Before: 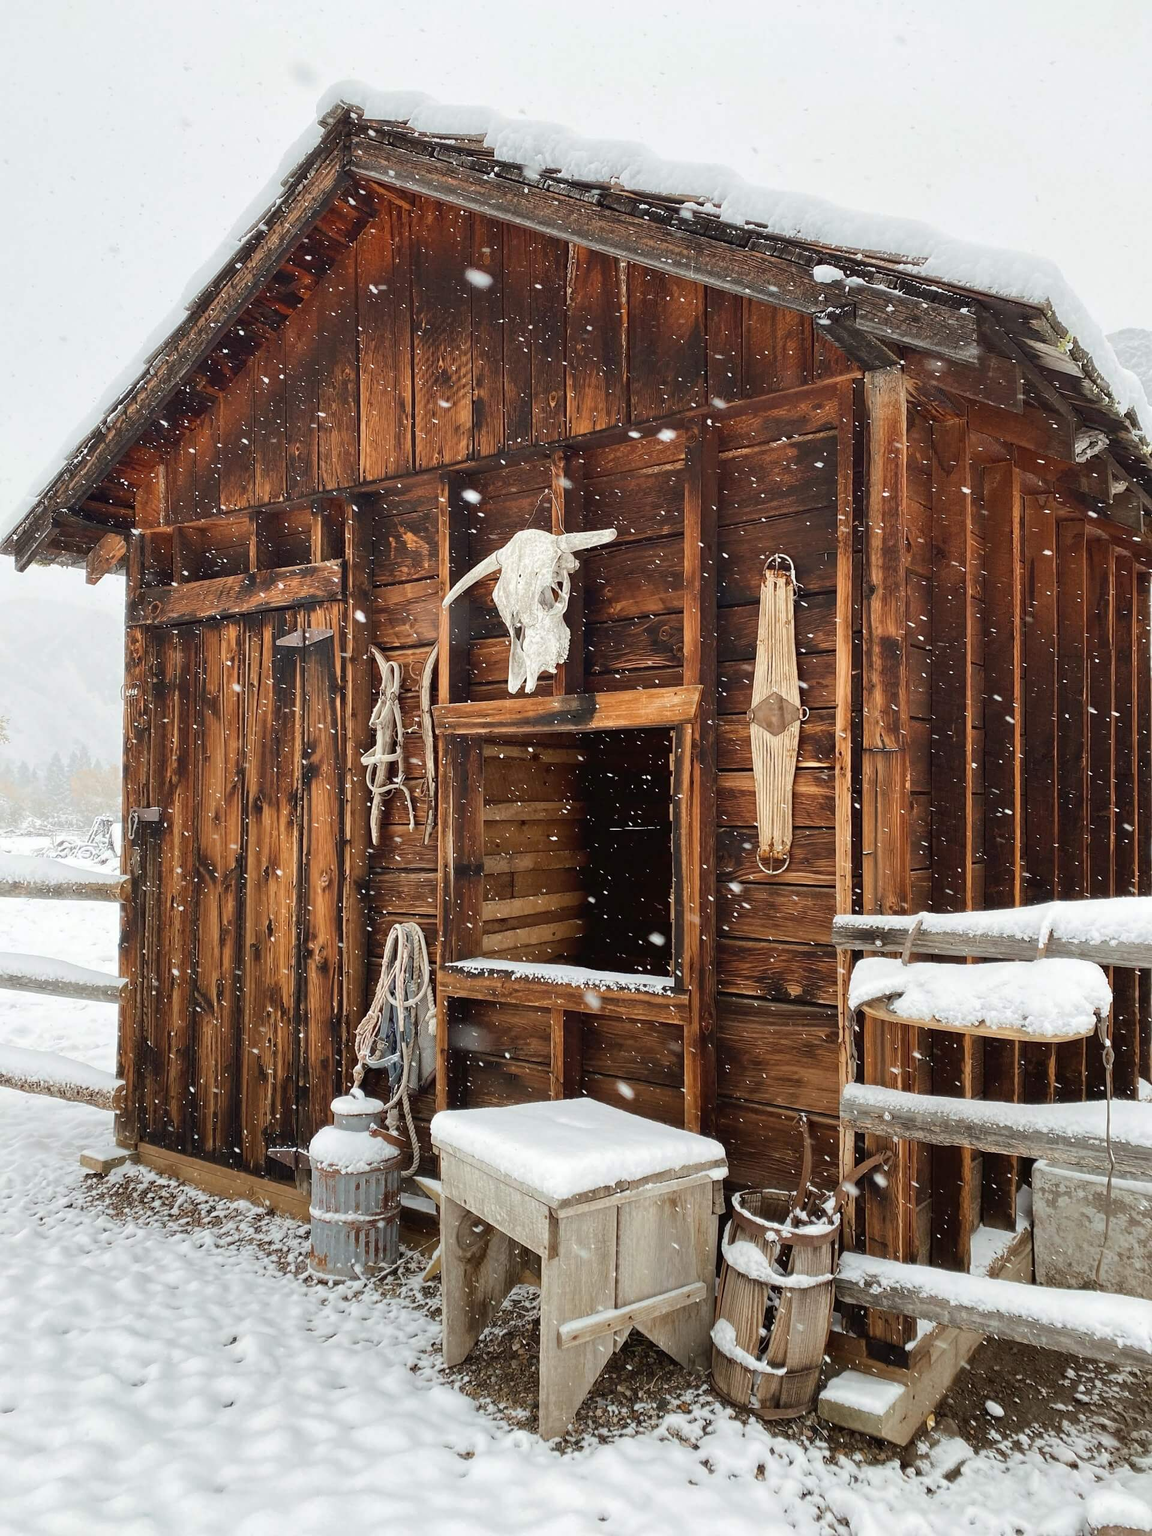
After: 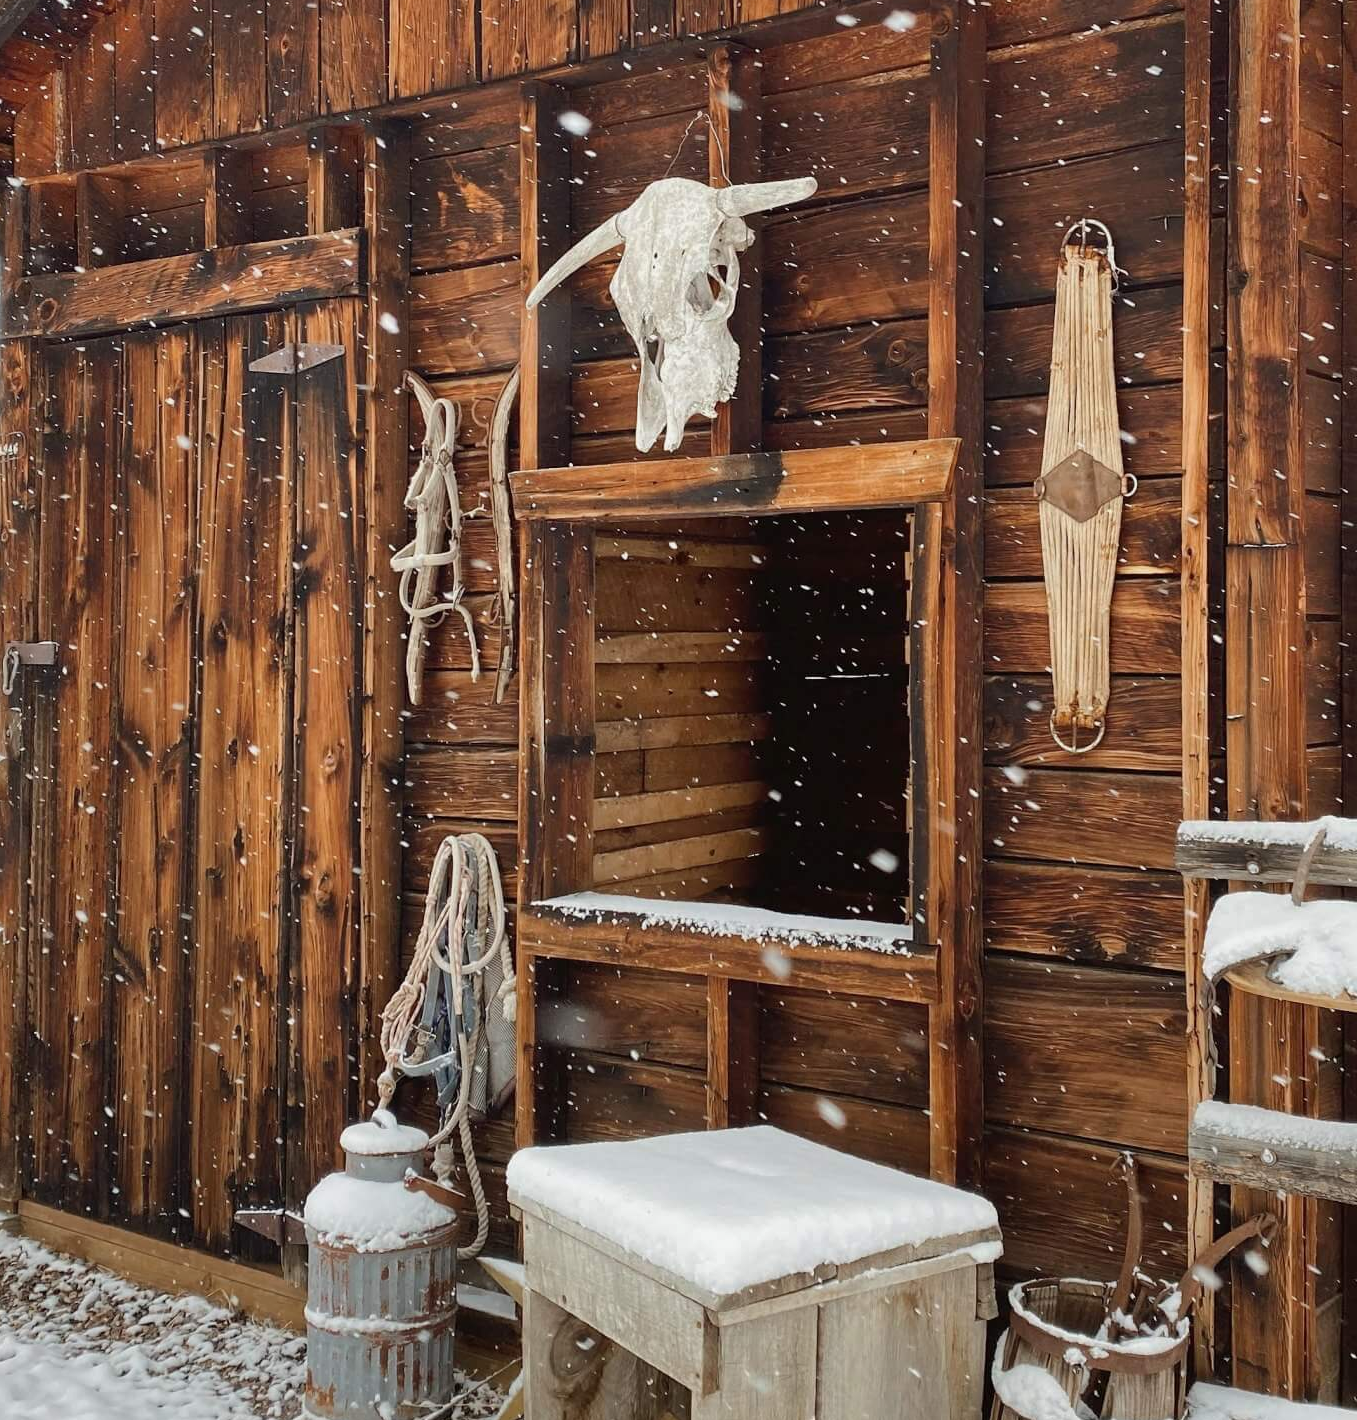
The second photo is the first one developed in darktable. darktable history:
color calibration: illuminant same as pipeline (D50), adaptation none (bypass), x 0.332, y 0.334, temperature 5024.1 K, saturation algorithm version 1 (2020)
shadows and highlights: shadows 25.58, white point adjustment -2.83, highlights -29.87
crop: left 11.032%, top 27.507%, right 18.272%, bottom 16.995%
